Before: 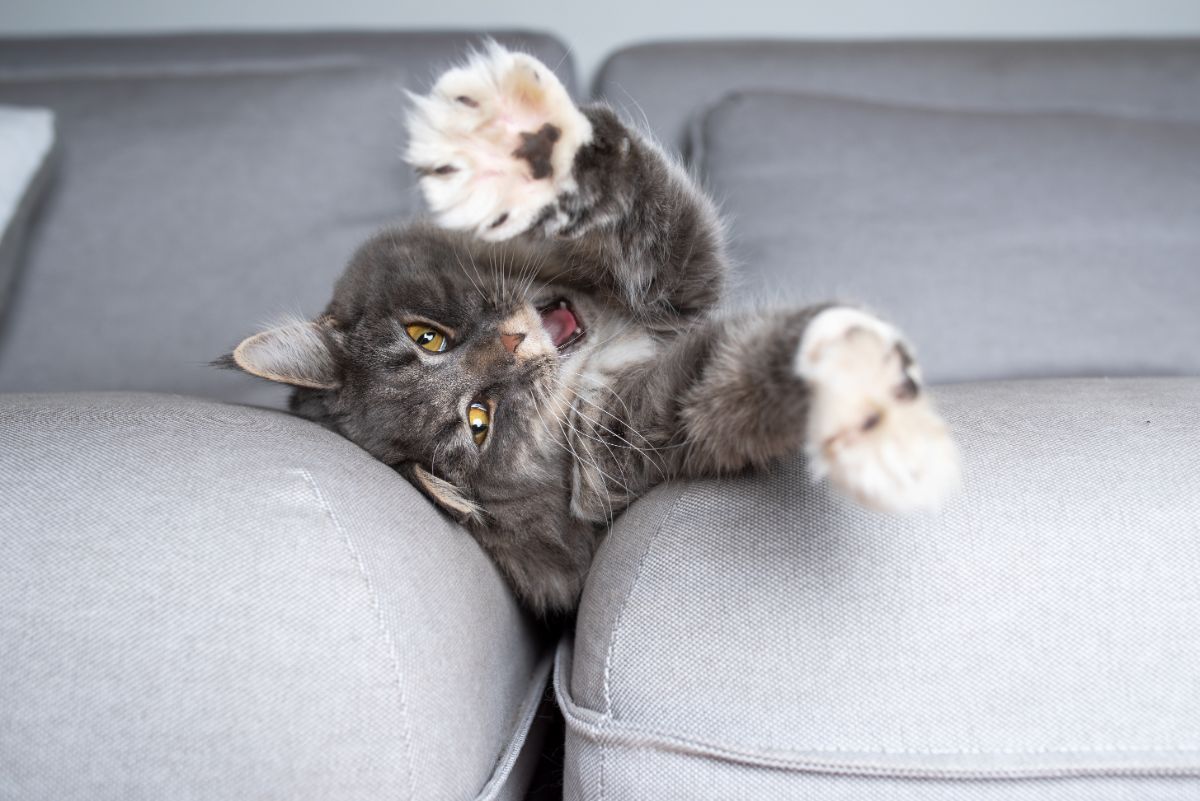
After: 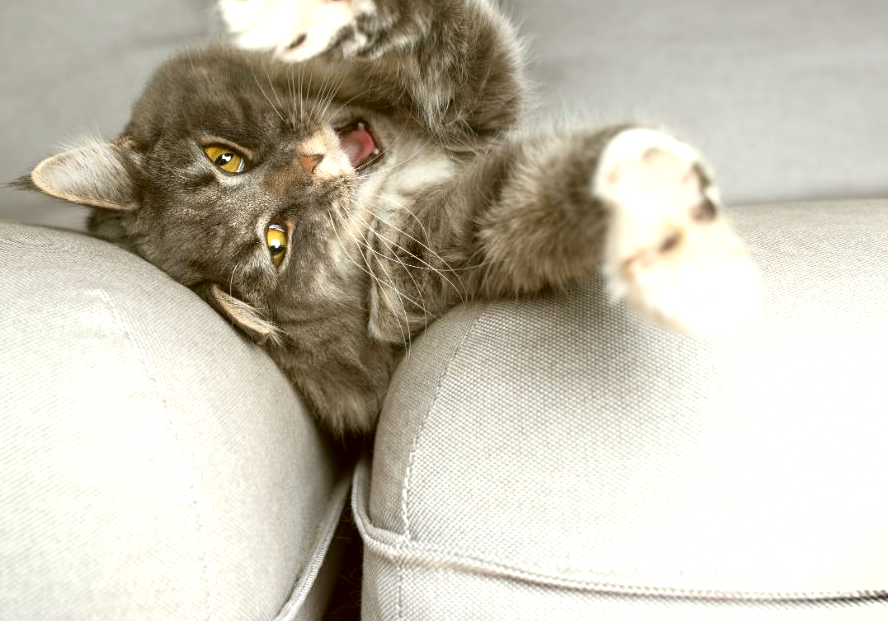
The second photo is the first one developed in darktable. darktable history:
crop: left 16.85%, top 22.347%, right 9.071%
color correction: highlights a* -1.81, highlights b* 10.58, shadows a* 0.51, shadows b* 19.65
exposure: black level correction 0, exposure 0.499 EV, compensate highlight preservation false
shadows and highlights: radius 329.32, shadows 54.54, highlights -99.46, compress 94.47%, highlights color adjustment 49.54%, soften with gaussian
